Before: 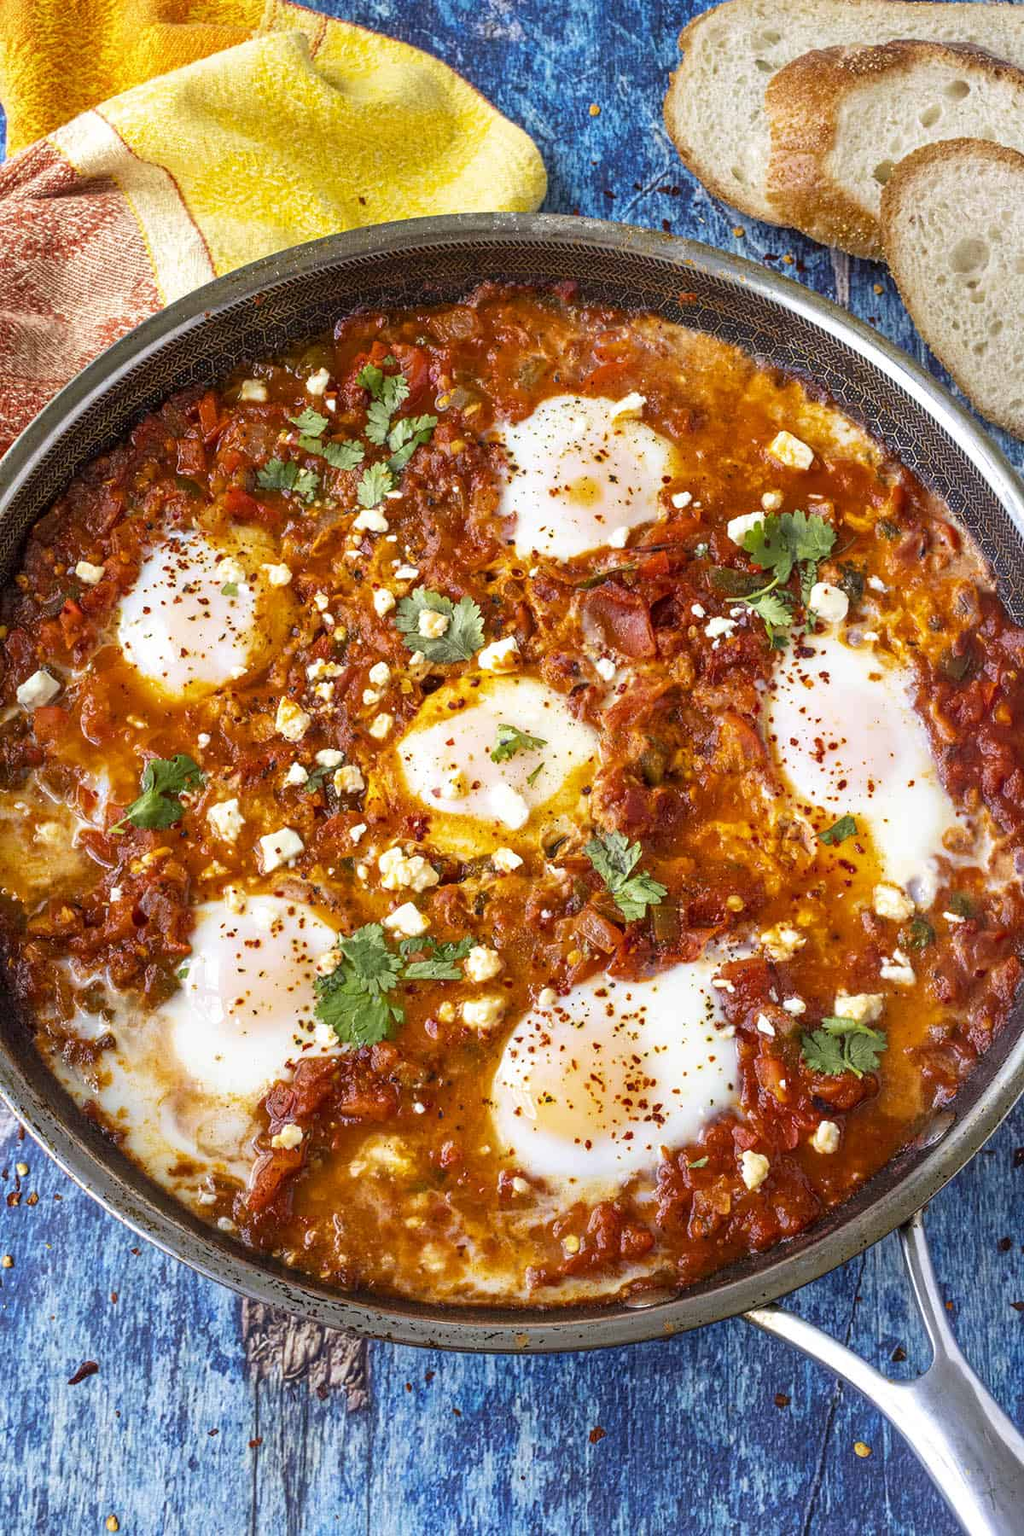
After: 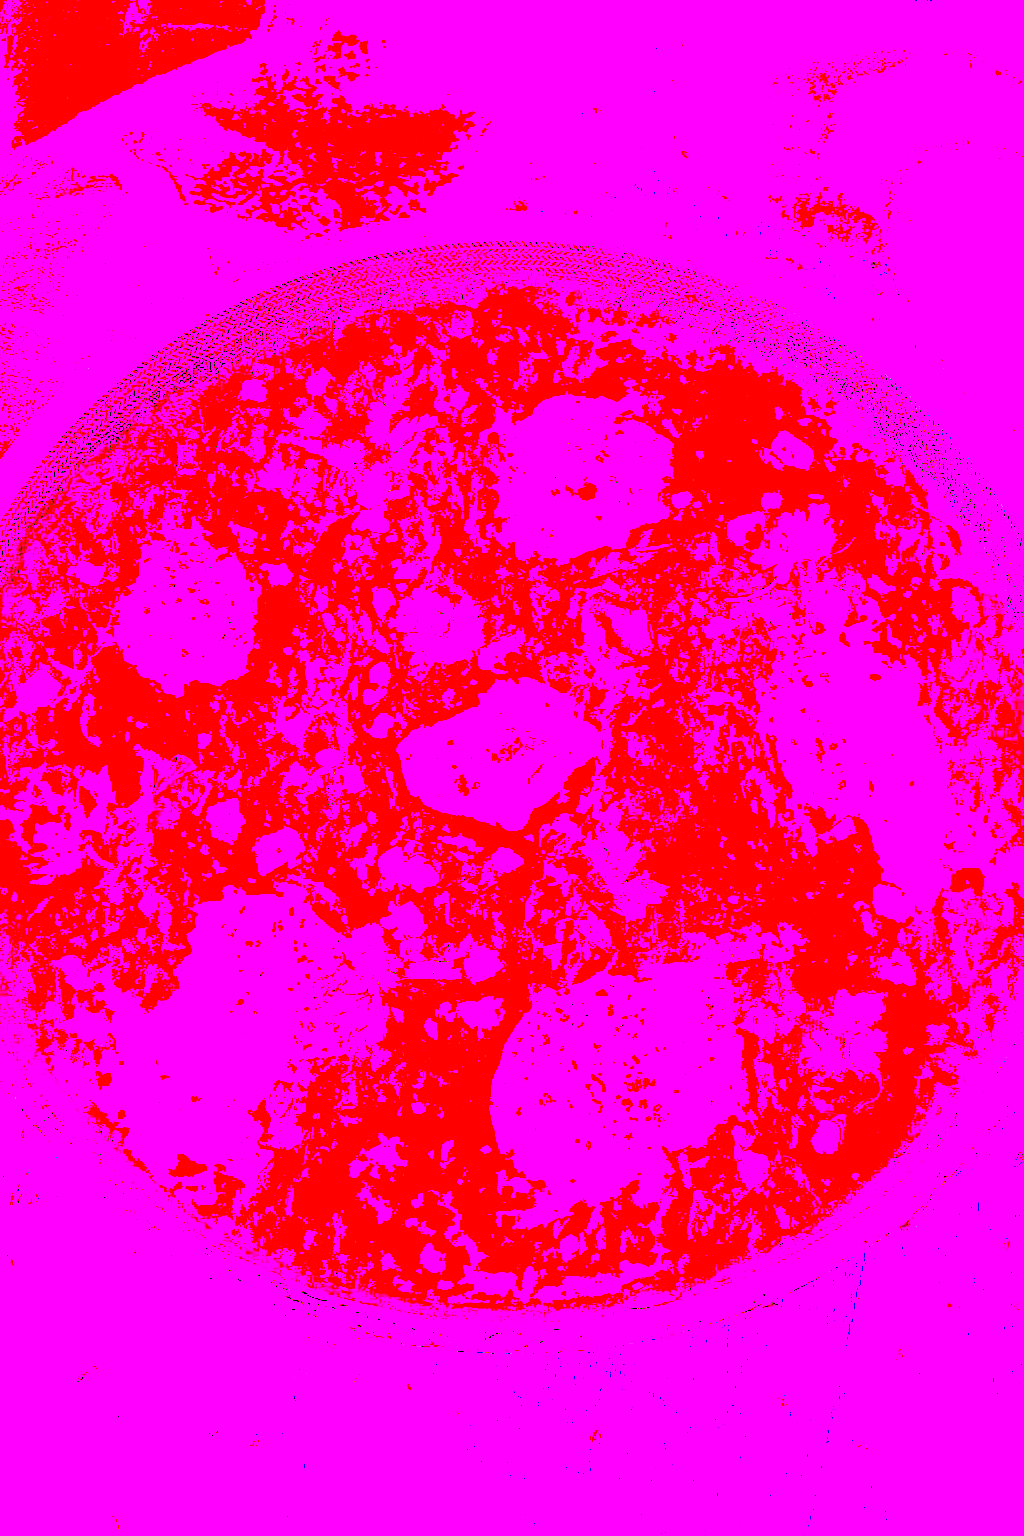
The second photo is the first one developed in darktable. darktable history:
color correction: highlights a* 10.32, highlights b* 14.66, shadows a* -9.59, shadows b* -15.02
exposure: black level correction 0, exposure 2.088 EV, compensate exposure bias true, compensate highlight preservation false
white balance: red 8, blue 8
